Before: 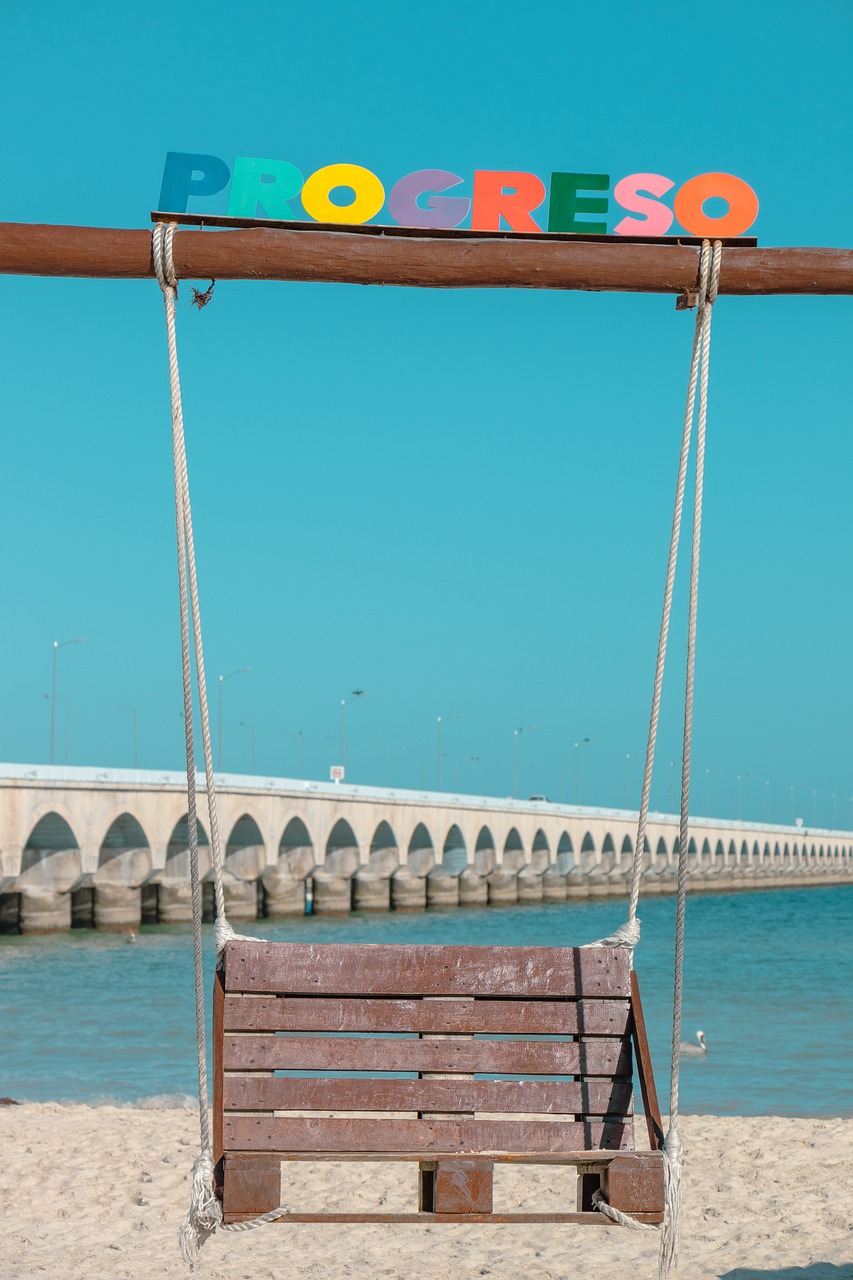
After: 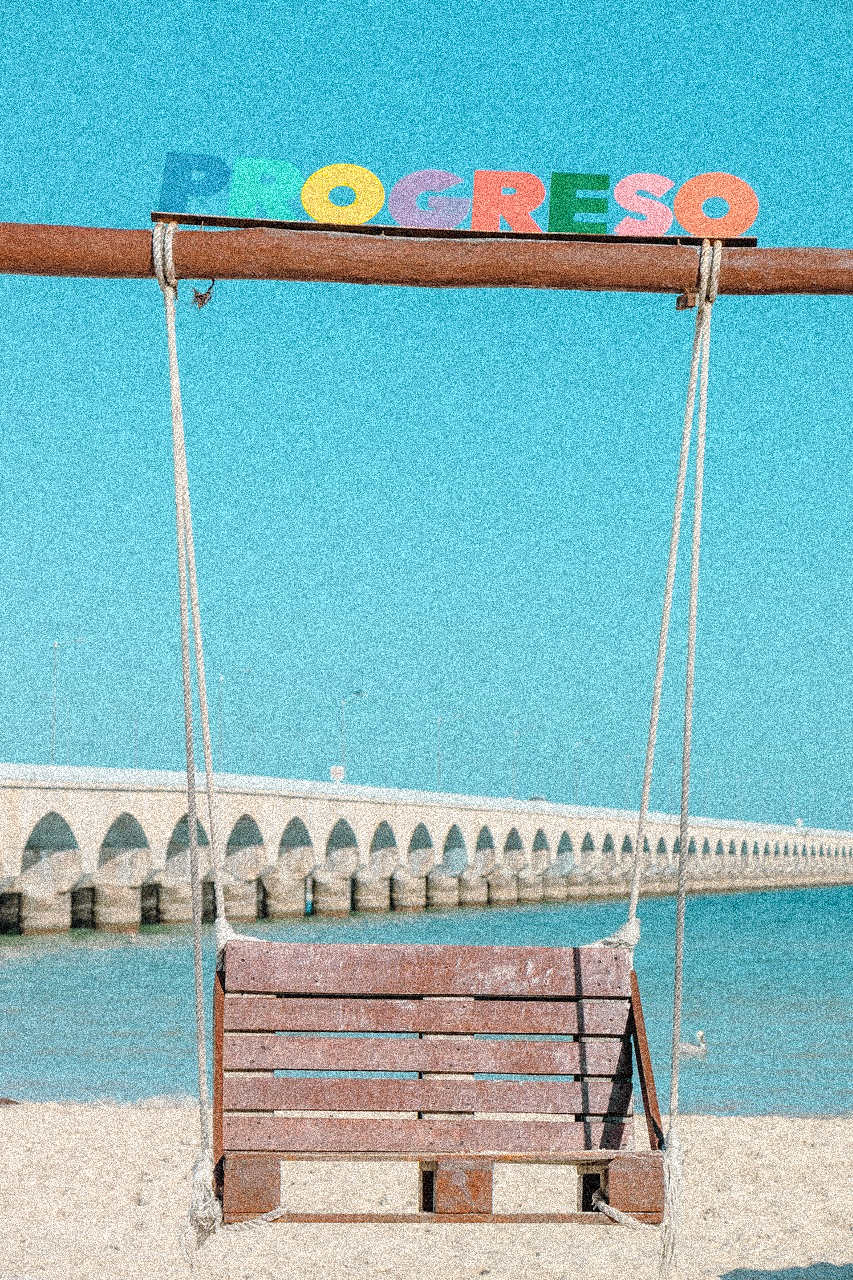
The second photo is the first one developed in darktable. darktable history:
exposure: exposure 0.785 EV, compensate highlight preservation false
grain: coarseness 3.75 ISO, strength 100%, mid-tones bias 0%
filmic rgb: white relative exposure 3.85 EV, hardness 4.3
